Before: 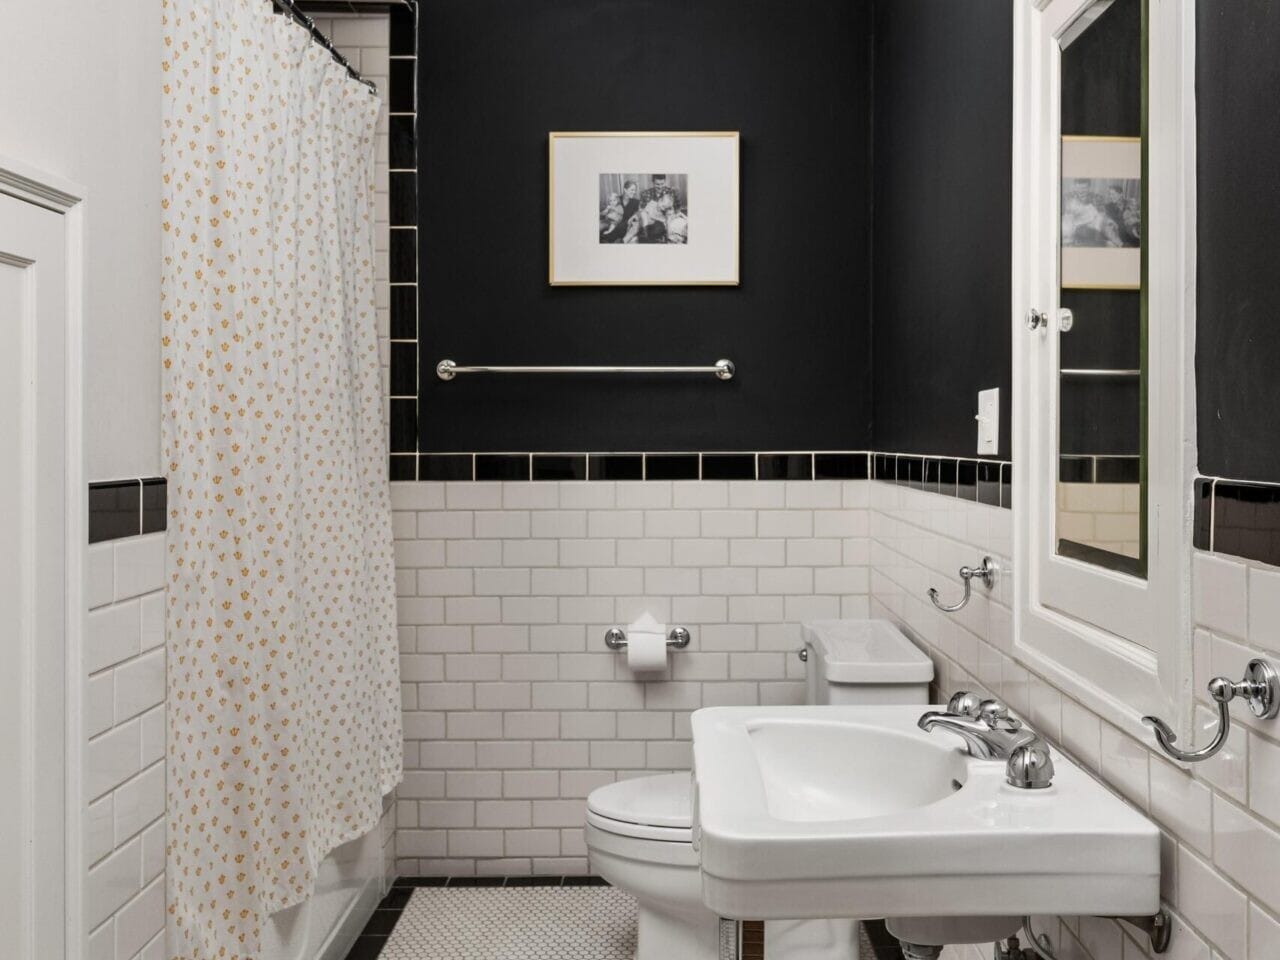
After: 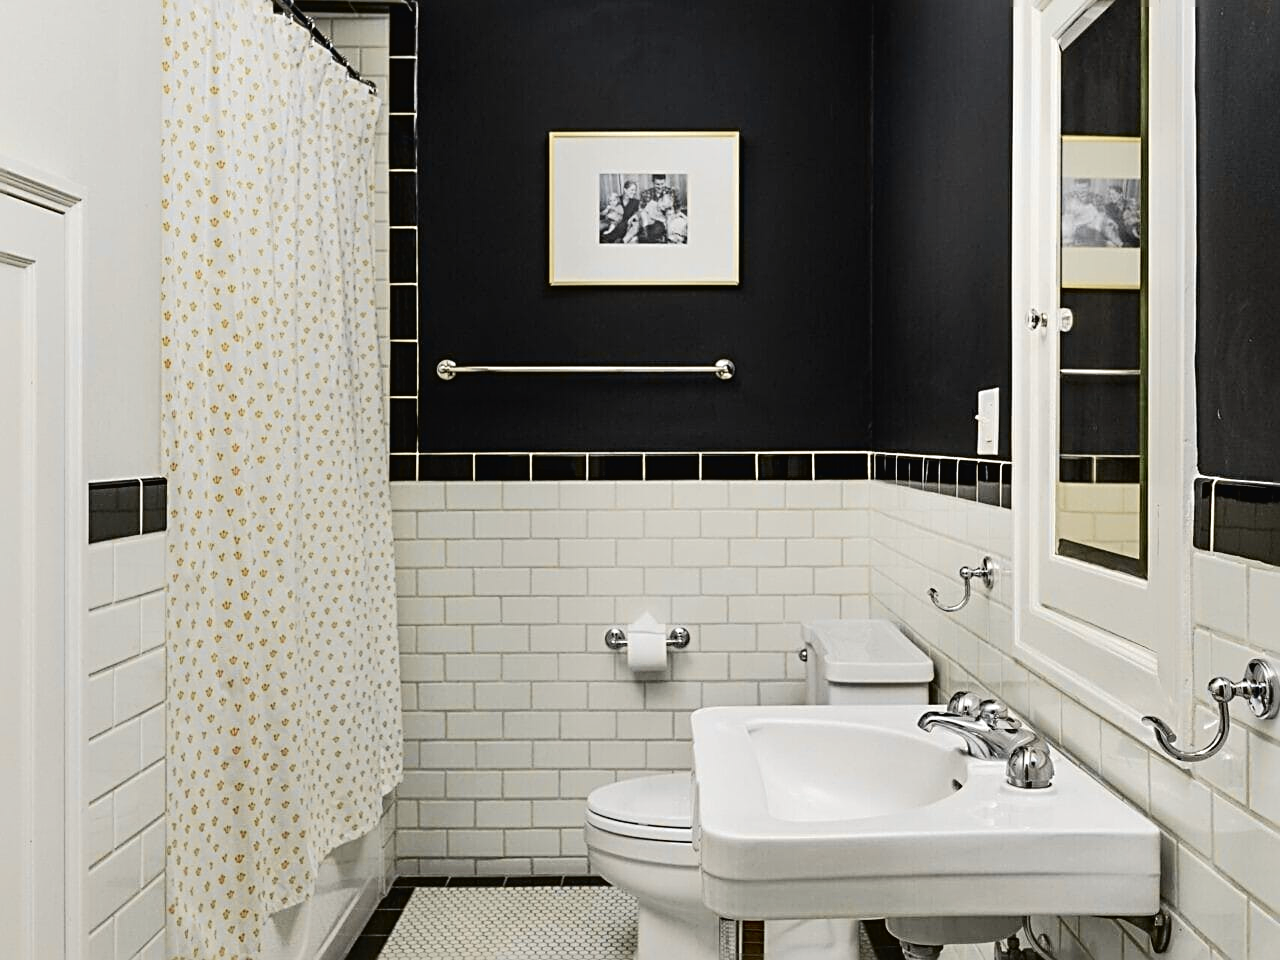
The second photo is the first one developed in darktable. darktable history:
sharpen: radius 2.613, amount 0.697
tone curve: curves: ch0 [(0, 0.018) (0.061, 0.041) (0.205, 0.191) (0.289, 0.292) (0.39, 0.424) (0.493, 0.551) (0.666, 0.743) (0.795, 0.841) (1, 0.998)]; ch1 [(0, 0) (0.385, 0.343) (0.439, 0.415) (0.494, 0.498) (0.501, 0.501) (0.51, 0.496) (0.548, 0.554) (0.586, 0.61) (0.684, 0.658) (0.783, 0.804) (1, 1)]; ch2 [(0, 0) (0.304, 0.31) (0.403, 0.399) (0.441, 0.428) (0.47, 0.469) (0.498, 0.496) (0.524, 0.538) (0.566, 0.588) (0.648, 0.665) (0.697, 0.699) (1, 1)], color space Lab, independent channels, preserve colors none
